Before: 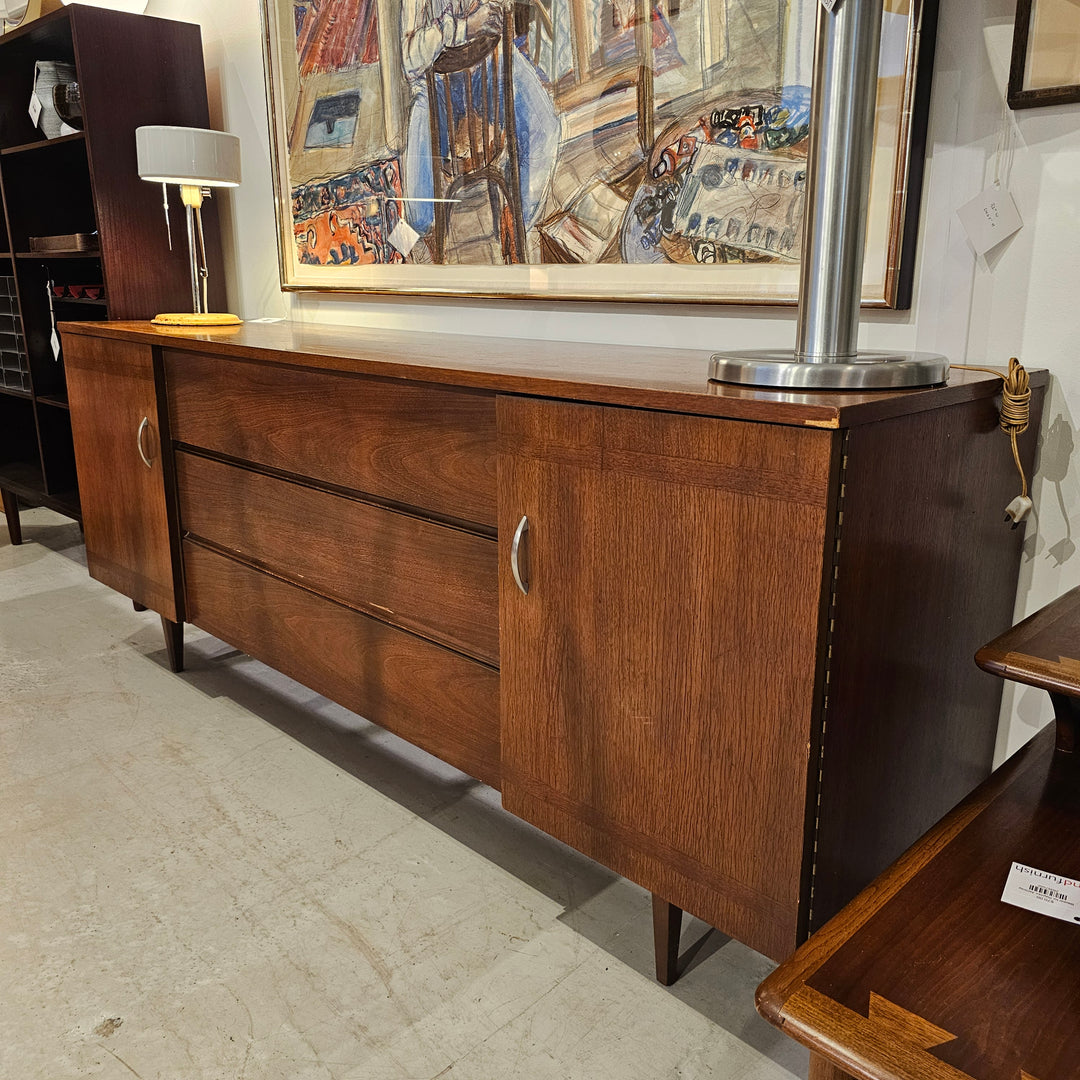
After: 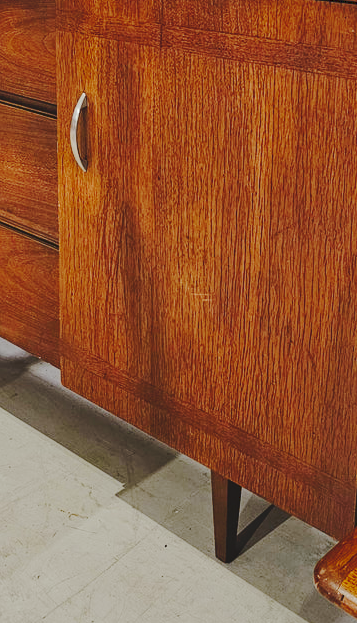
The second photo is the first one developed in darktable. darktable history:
crop: left 40.878%, top 39.176%, right 25.993%, bottom 3.081%
white balance: red 0.988, blue 1.017
tone curve: curves: ch0 [(0, 0) (0.003, 0.057) (0.011, 0.061) (0.025, 0.065) (0.044, 0.075) (0.069, 0.082) (0.1, 0.09) (0.136, 0.102) (0.177, 0.145) (0.224, 0.195) (0.277, 0.27) (0.335, 0.374) (0.399, 0.486) (0.468, 0.578) (0.543, 0.652) (0.623, 0.717) (0.709, 0.778) (0.801, 0.837) (0.898, 0.909) (1, 1)], preserve colors none
shadows and highlights: on, module defaults
